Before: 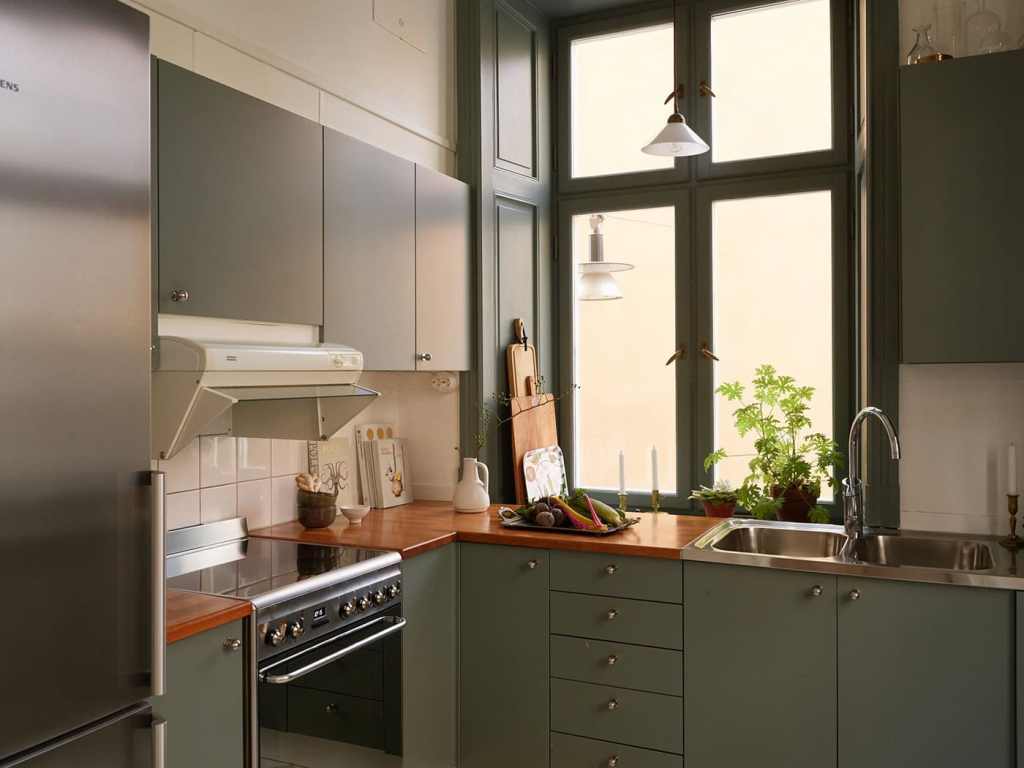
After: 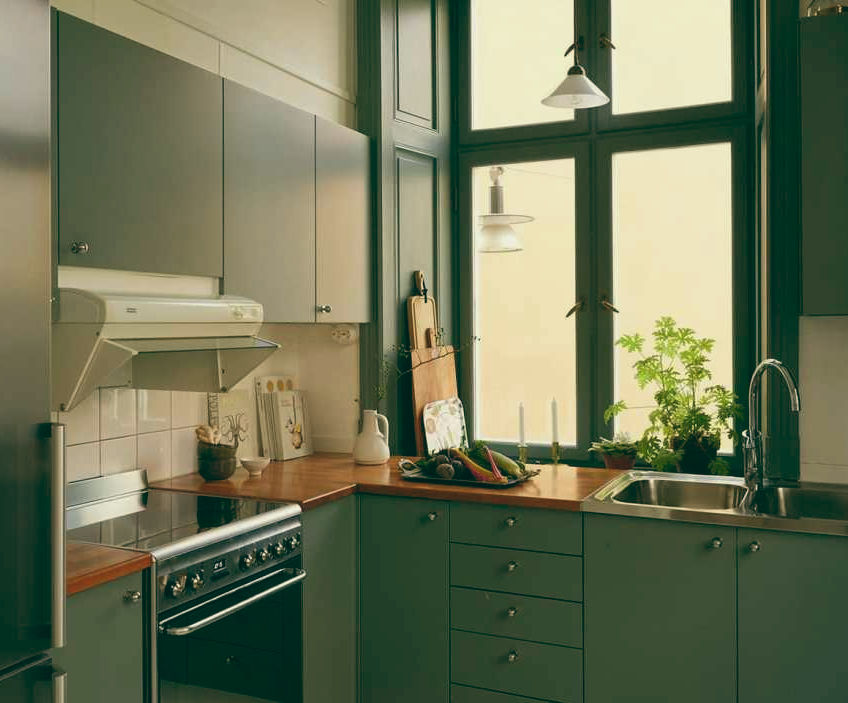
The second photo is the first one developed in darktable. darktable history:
color balance: lift [1.005, 0.99, 1.007, 1.01], gamma [1, 1.034, 1.032, 0.966], gain [0.873, 1.055, 1.067, 0.933]
crop: left 9.807%, top 6.259%, right 7.334%, bottom 2.177%
